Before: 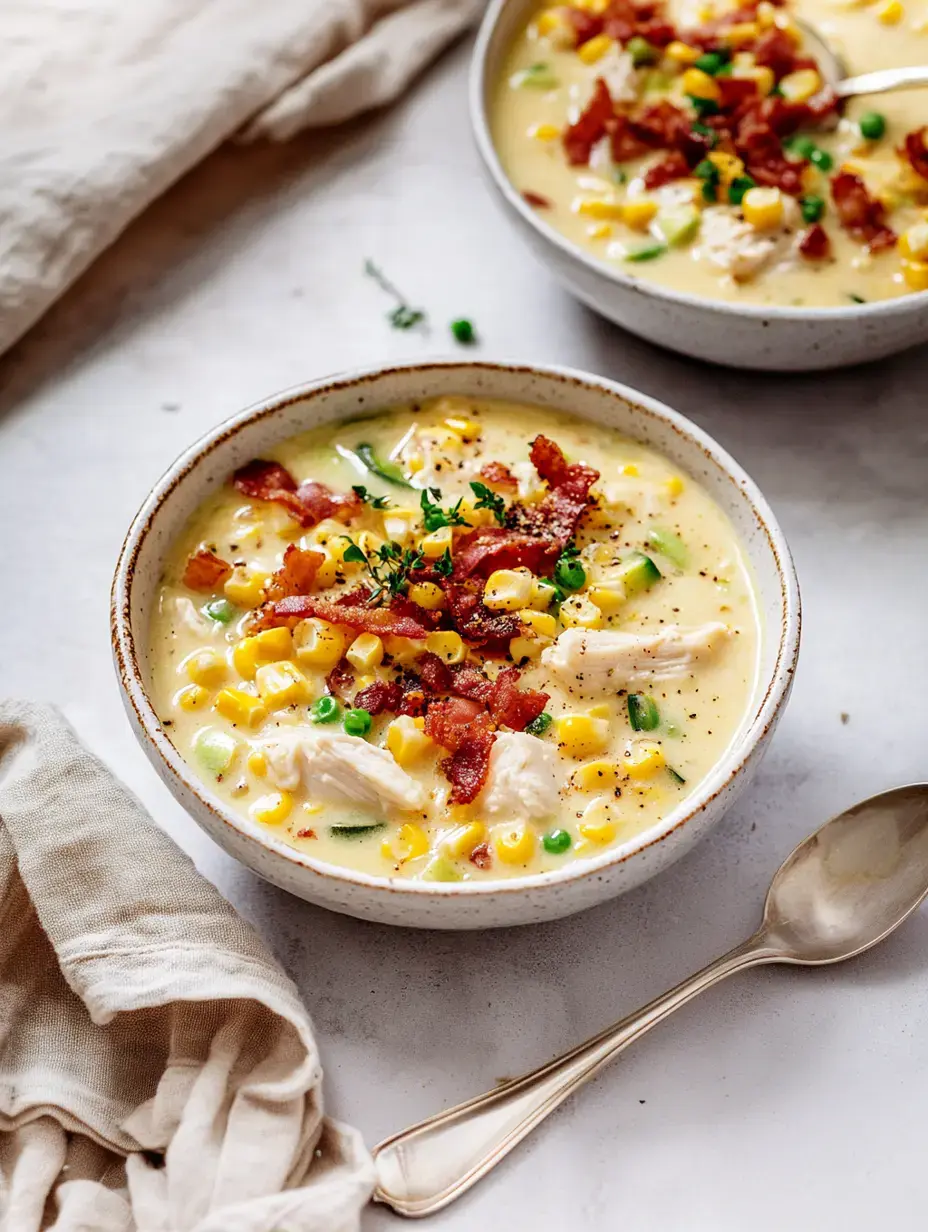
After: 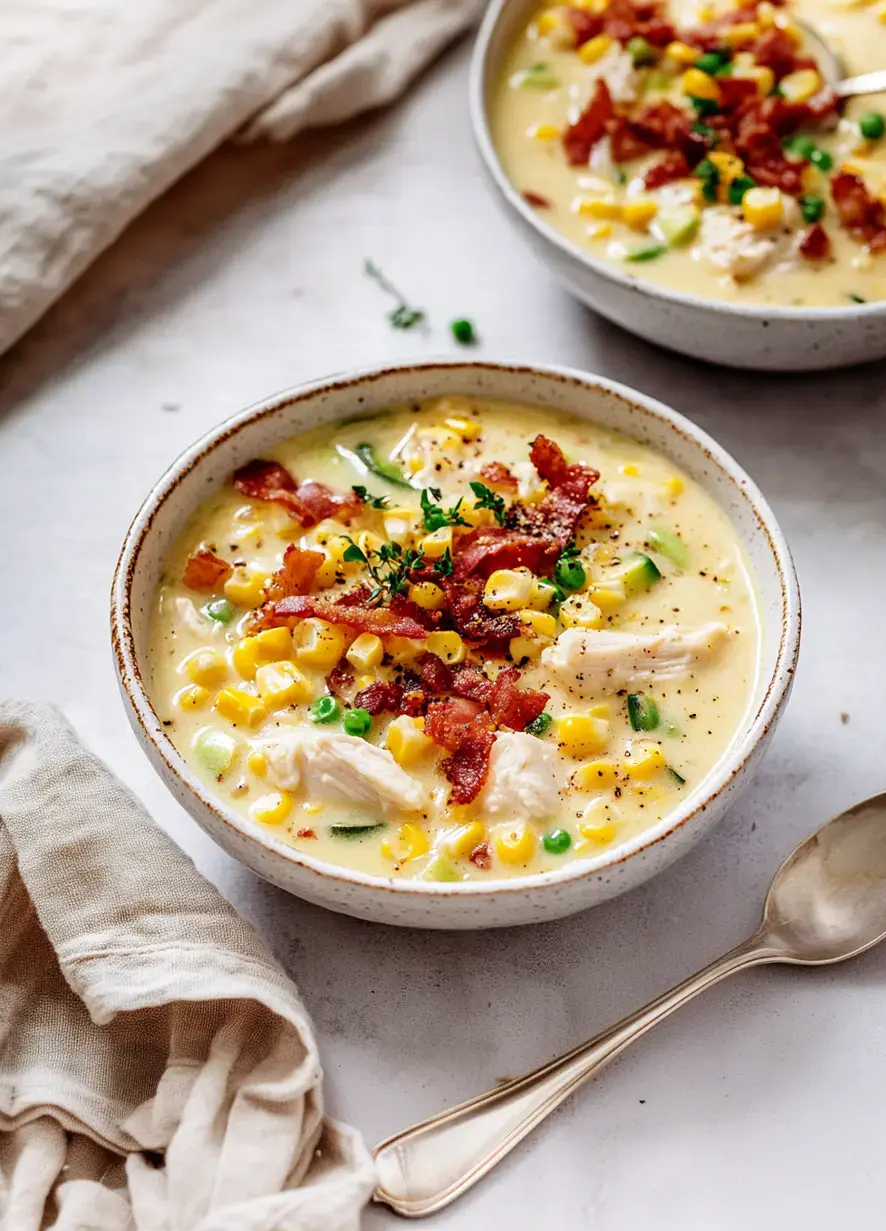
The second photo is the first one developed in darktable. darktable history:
crop: right 4.525%, bottom 0.029%
